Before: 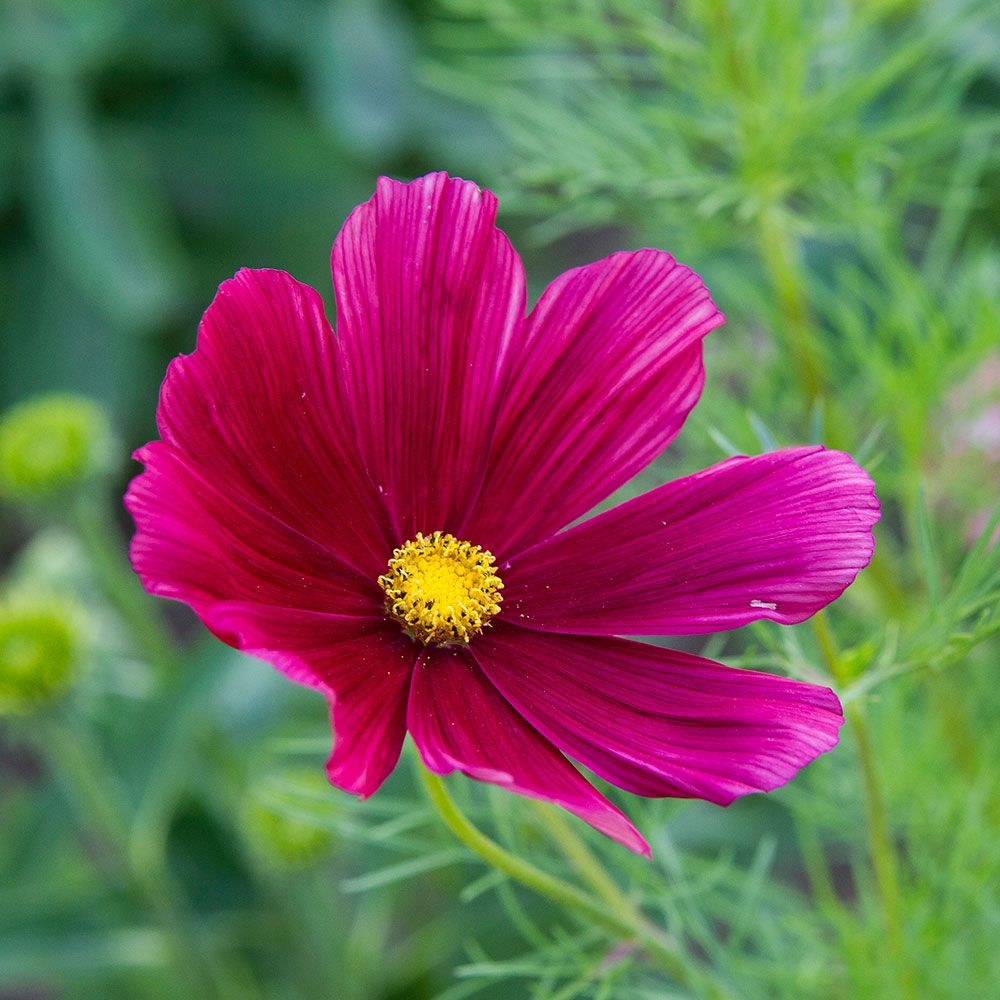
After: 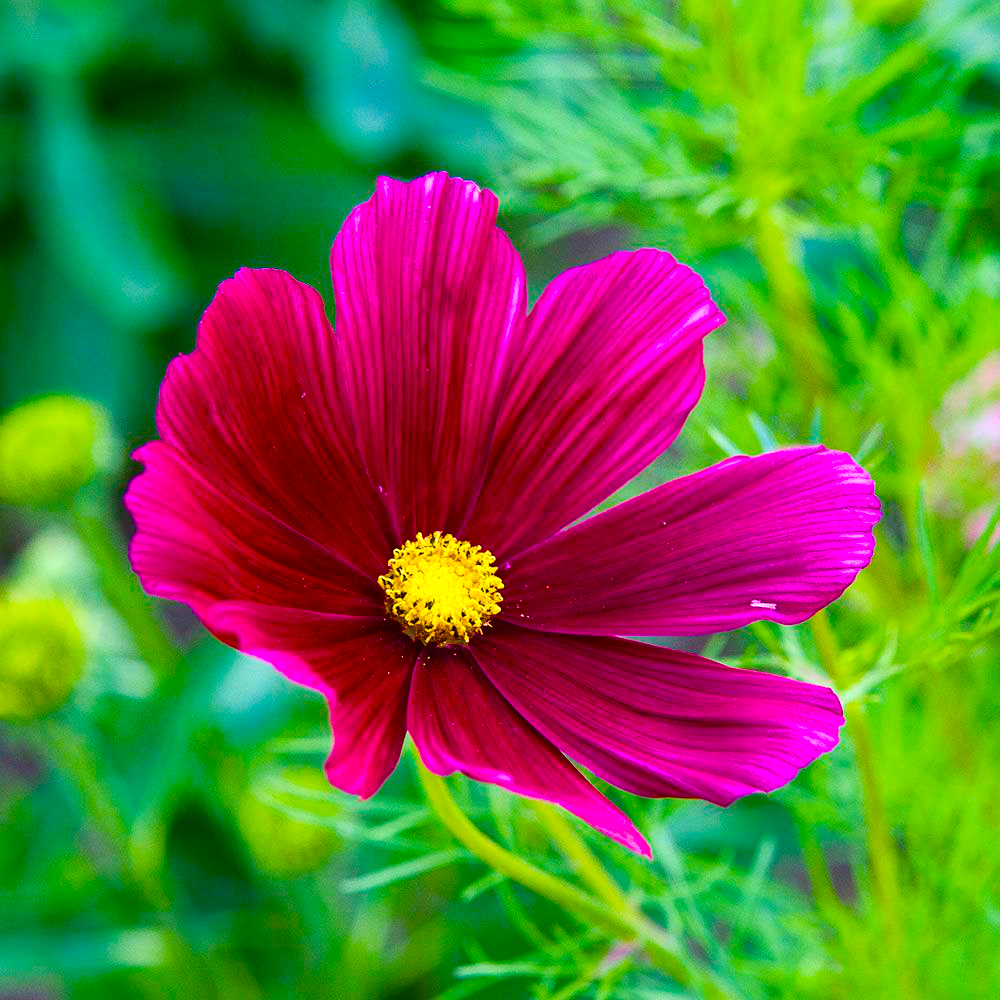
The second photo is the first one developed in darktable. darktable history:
contrast brightness saturation: contrast 0.15, brightness 0.05
color balance rgb: linear chroma grading › shadows 10%, linear chroma grading › highlights 10%, linear chroma grading › global chroma 15%, linear chroma grading › mid-tones 15%, perceptual saturation grading › global saturation 40%, perceptual saturation grading › highlights -25%, perceptual saturation grading › mid-tones 35%, perceptual saturation grading › shadows 35%, perceptual brilliance grading › global brilliance 11.29%, global vibrance 11.29%
